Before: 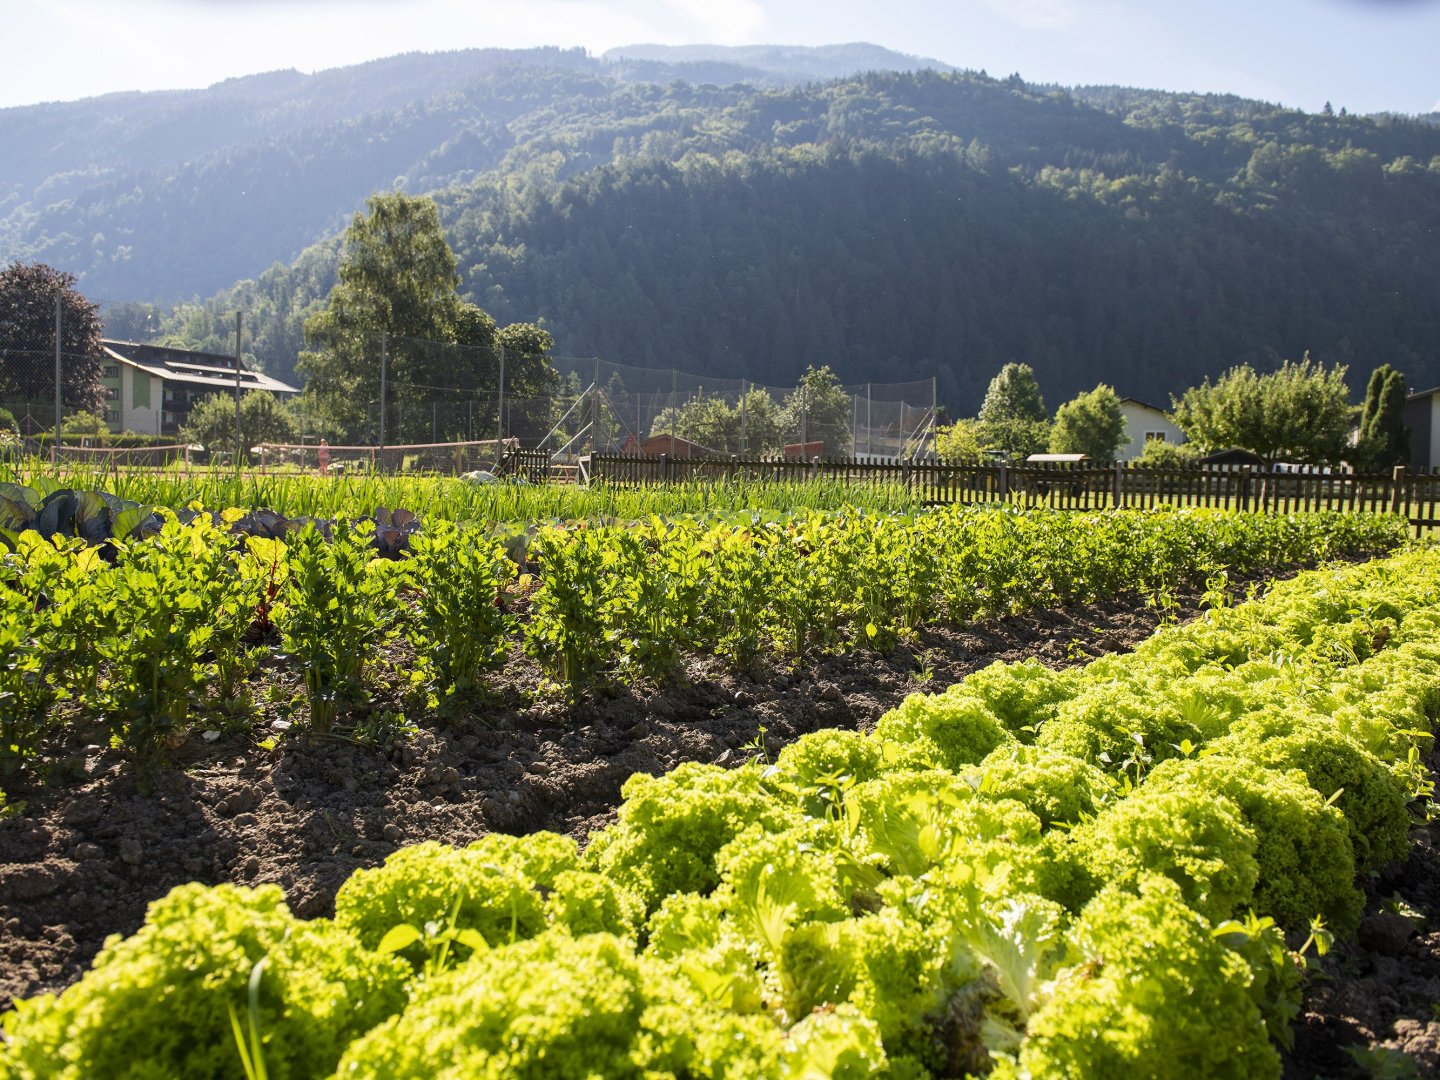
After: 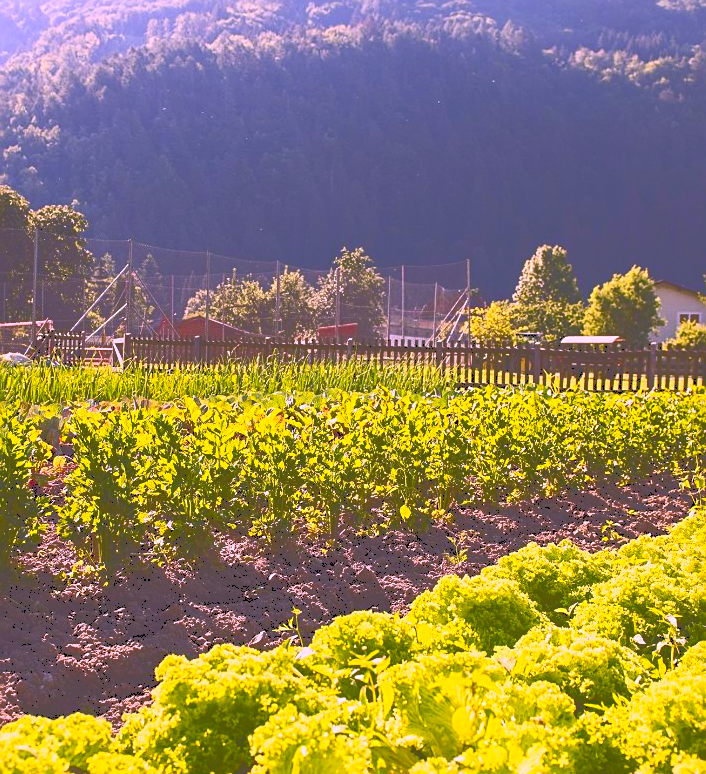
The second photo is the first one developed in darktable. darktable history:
crop: left 32.404%, top 10.94%, right 18.541%, bottom 17.358%
tone curve: curves: ch0 [(0, 0) (0.003, 0.319) (0.011, 0.319) (0.025, 0.323) (0.044, 0.323) (0.069, 0.327) (0.1, 0.33) (0.136, 0.338) (0.177, 0.348) (0.224, 0.361) (0.277, 0.374) (0.335, 0.398) (0.399, 0.444) (0.468, 0.516) (0.543, 0.595) (0.623, 0.694) (0.709, 0.793) (0.801, 0.883) (0.898, 0.942) (1, 1)], color space Lab, independent channels, preserve colors none
sharpen: amount 0.493
color correction: highlights a* 18.83, highlights b* -11.68, saturation 1.66
